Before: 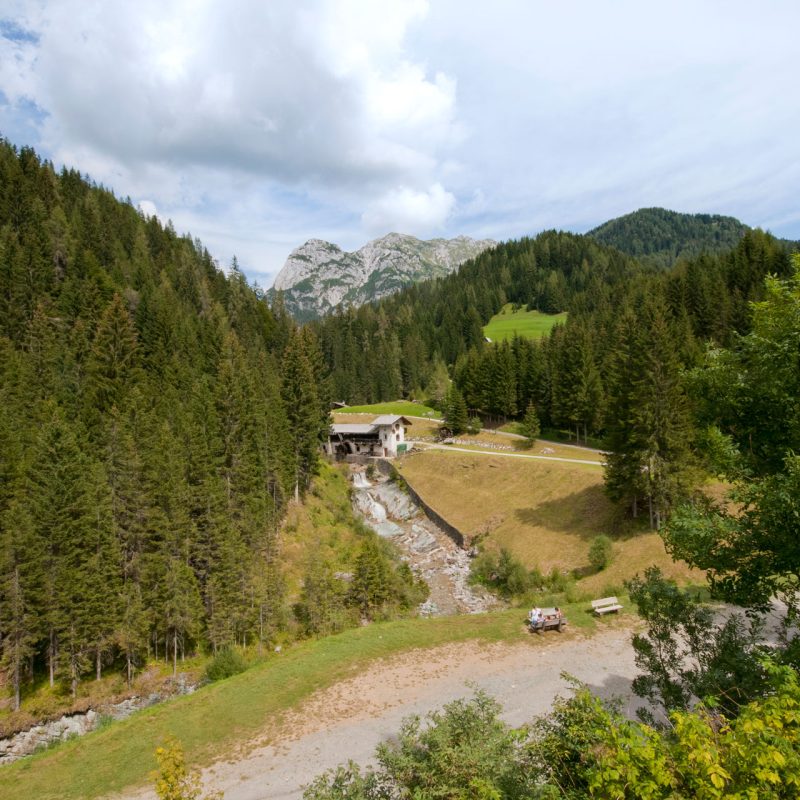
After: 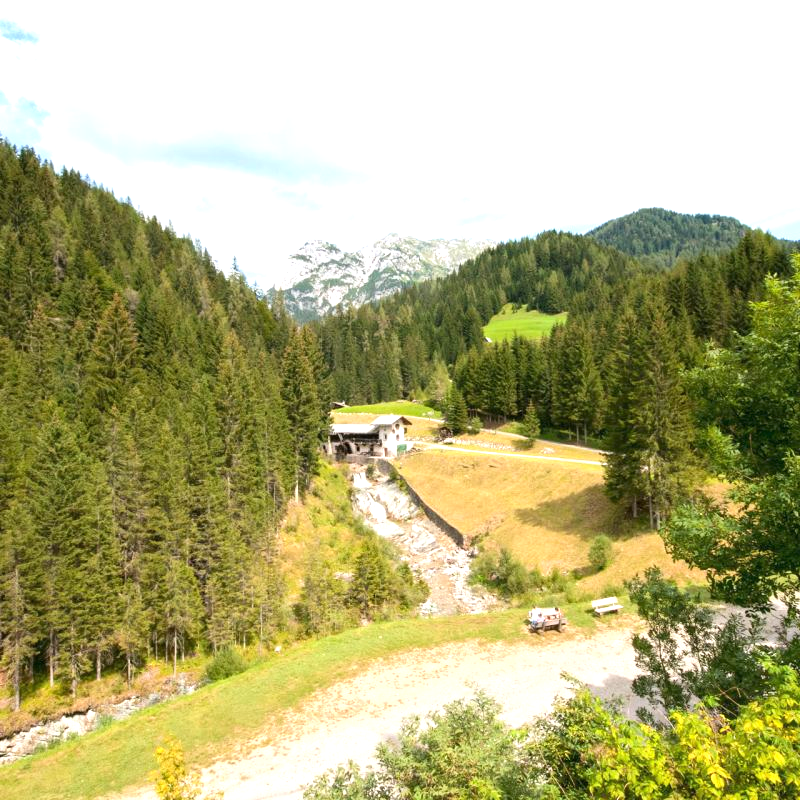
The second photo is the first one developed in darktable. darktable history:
exposure: black level correction 0, exposure 1.2 EV, compensate exposure bias true, compensate highlight preservation false
base curve: curves: ch0 [(0, 0) (0.472, 0.508) (1, 1)]
